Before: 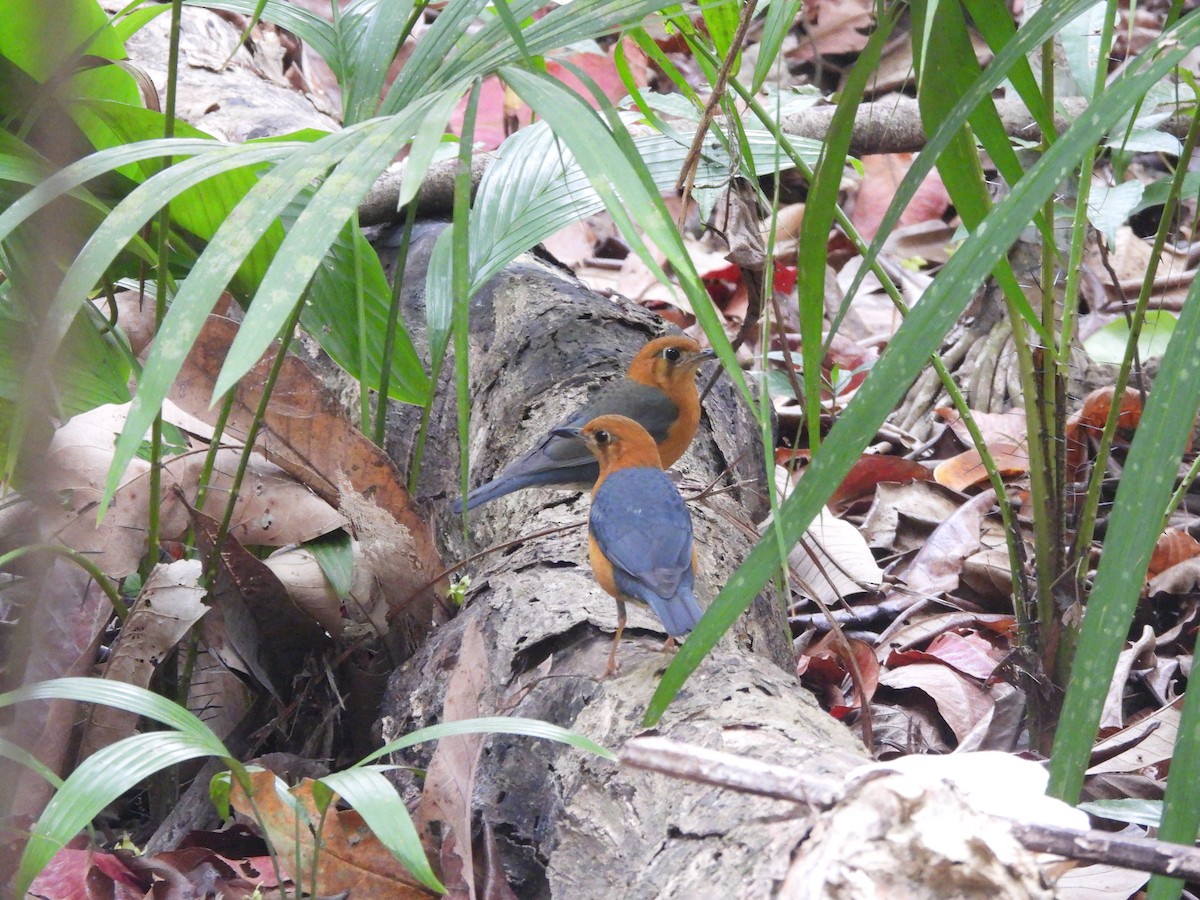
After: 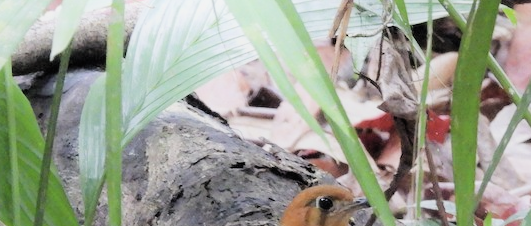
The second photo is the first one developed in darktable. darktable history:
shadows and highlights: shadows -22.14, highlights 99.85, soften with gaussian
crop: left 28.981%, top 16.877%, right 26.744%, bottom 57.901%
color correction: highlights b* 0.011, saturation 0.864
filmic rgb: black relative exposure -7.78 EV, white relative exposure 4.43 EV, threshold 3.05 EV, structure ↔ texture 99.99%, hardness 3.76, latitude 49.71%, contrast 1.1, enable highlight reconstruction true
